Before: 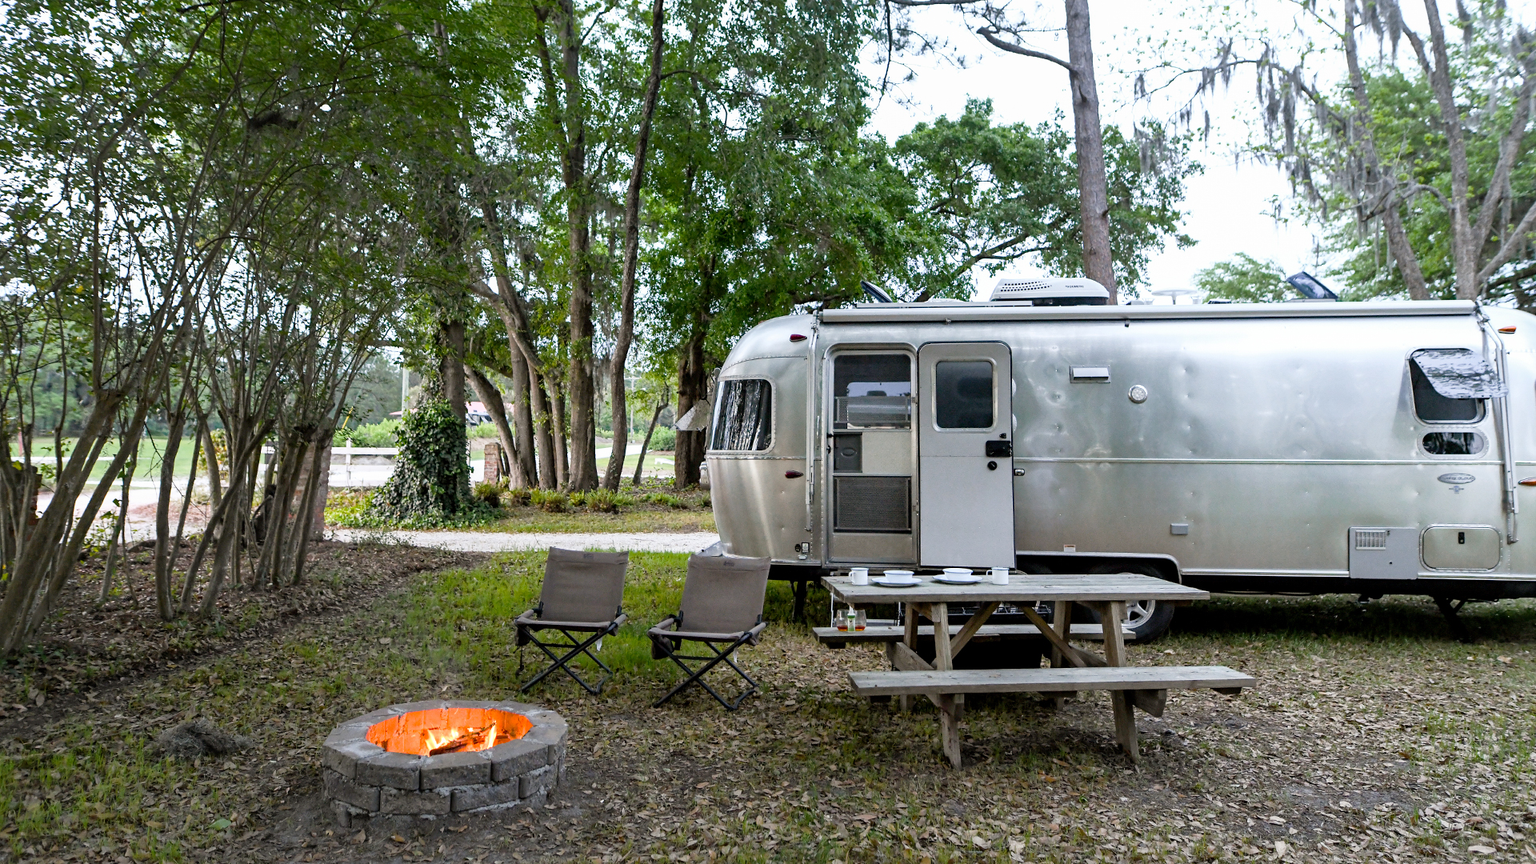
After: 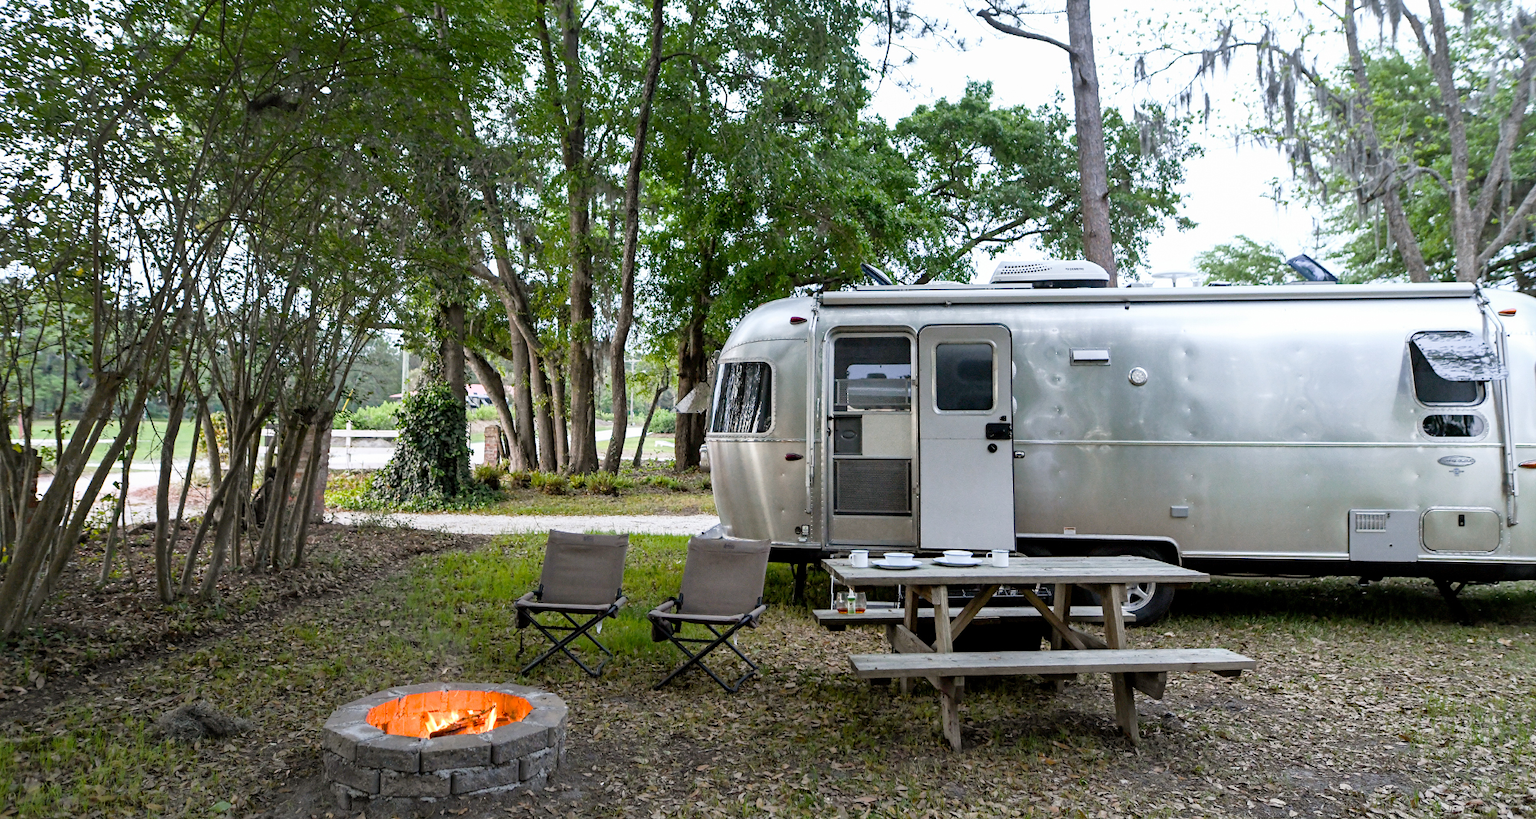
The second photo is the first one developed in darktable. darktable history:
crop and rotate: top 2.099%, bottom 3.065%
